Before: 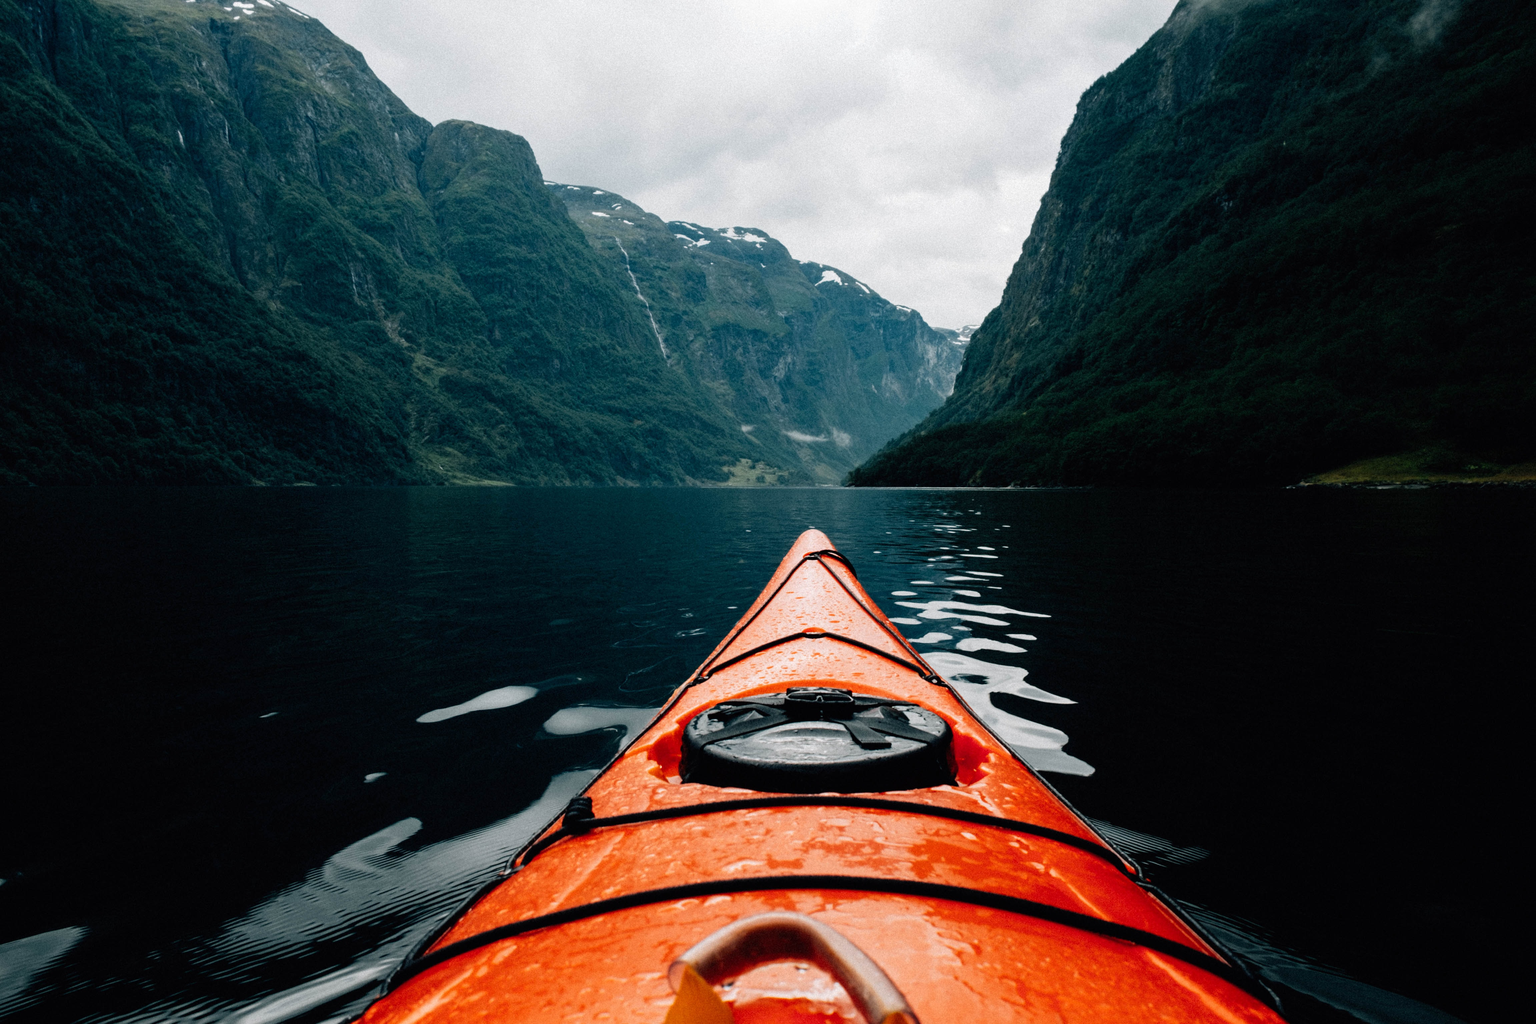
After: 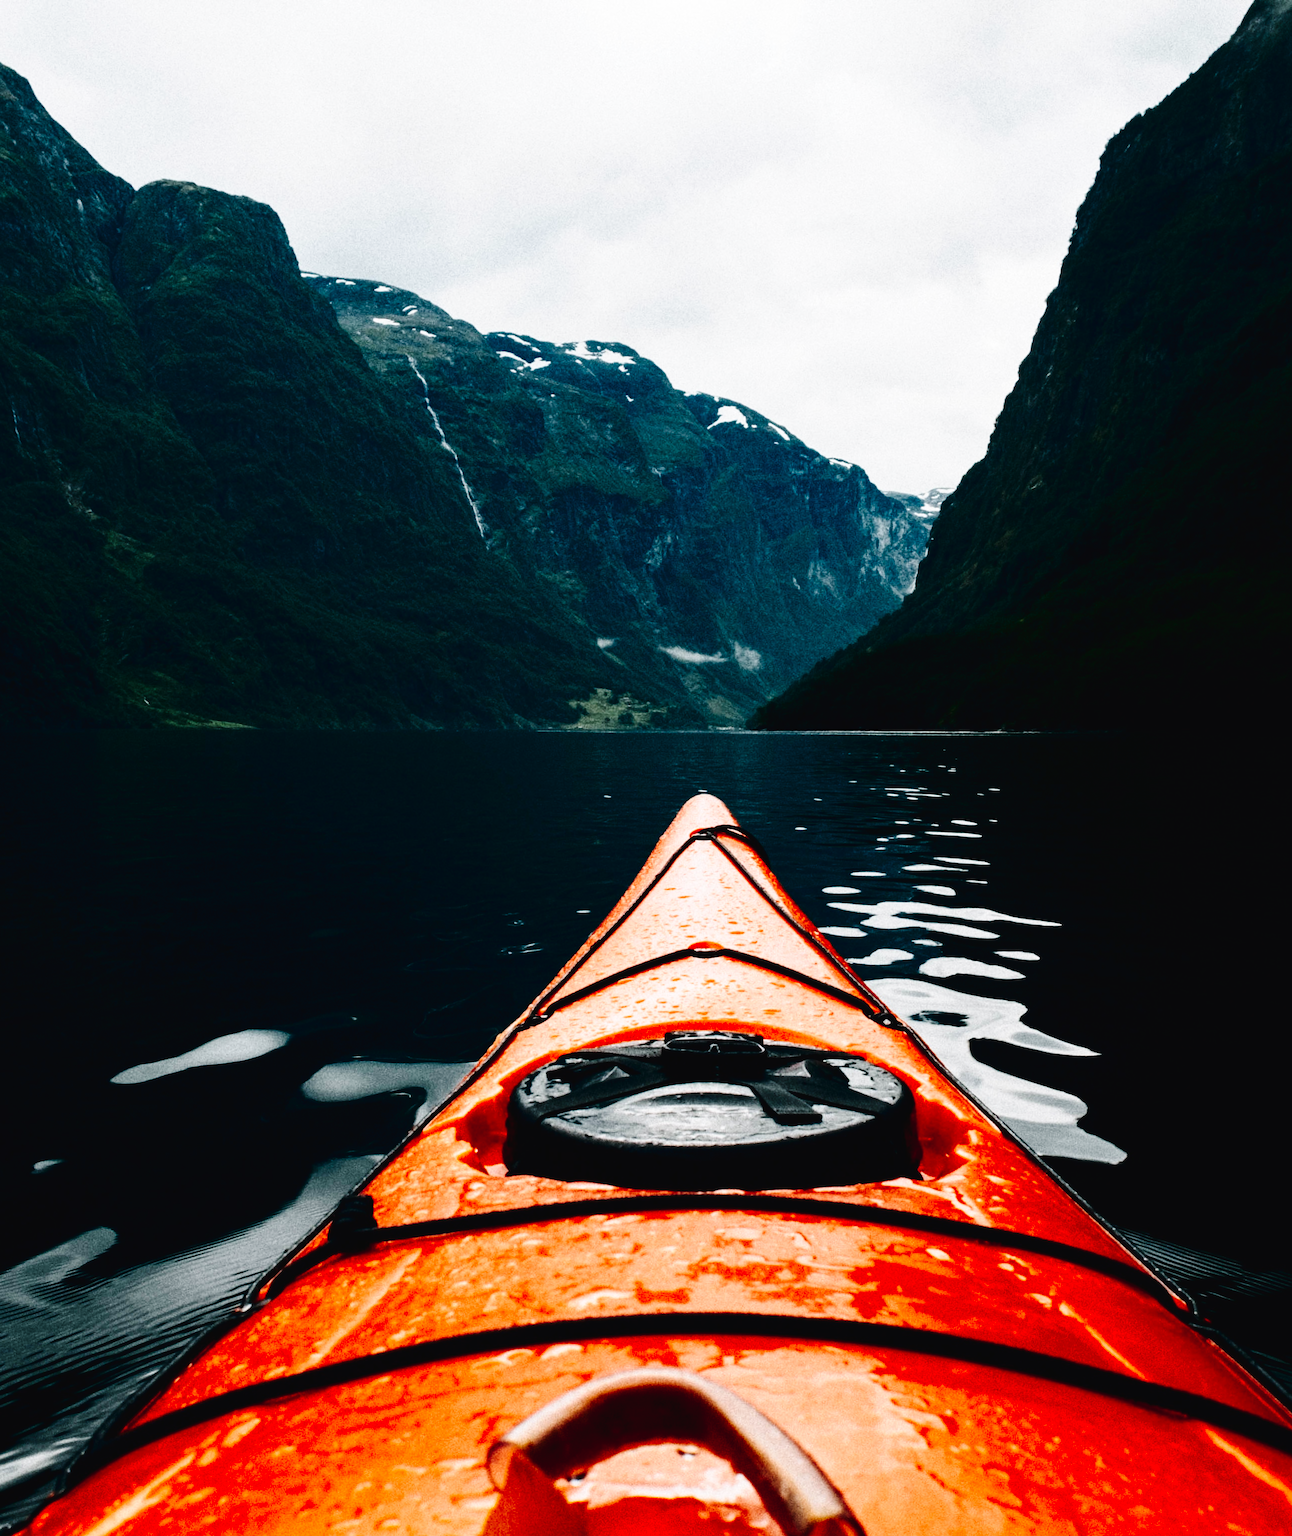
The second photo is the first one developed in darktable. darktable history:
crop and rotate: left 22.372%, right 21.485%
tone curve: curves: ch0 [(0, 0.023) (0.1, 0.084) (0.184, 0.168) (0.45, 0.54) (0.57, 0.683) (0.722, 0.825) (0.877, 0.948) (1, 1)]; ch1 [(0, 0) (0.414, 0.395) (0.453, 0.437) (0.502, 0.509) (0.521, 0.519) (0.573, 0.568) (0.618, 0.61) (0.654, 0.642) (1, 1)]; ch2 [(0, 0) (0.421, 0.43) (0.45, 0.463) (0.492, 0.504) (0.511, 0.519) (0.557, 0.557) (0.602, 0.605) (1, 1)], preserve colors none
contrast brightness saturation: contrast 0.244, brightness -0.24, saturation 0.15
